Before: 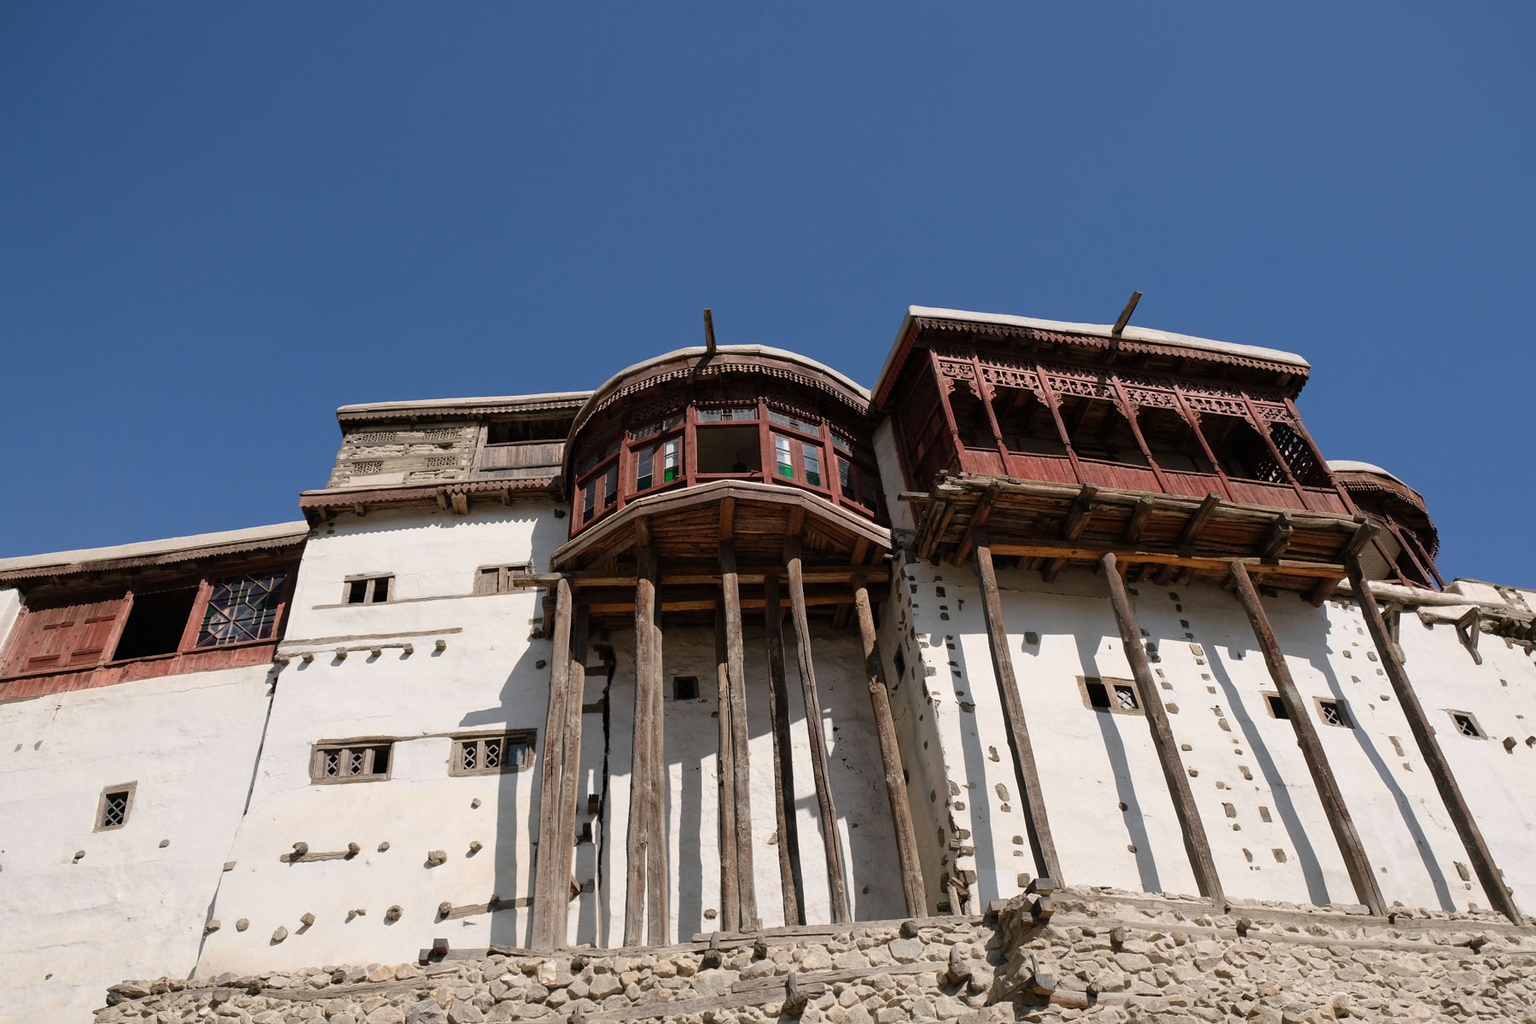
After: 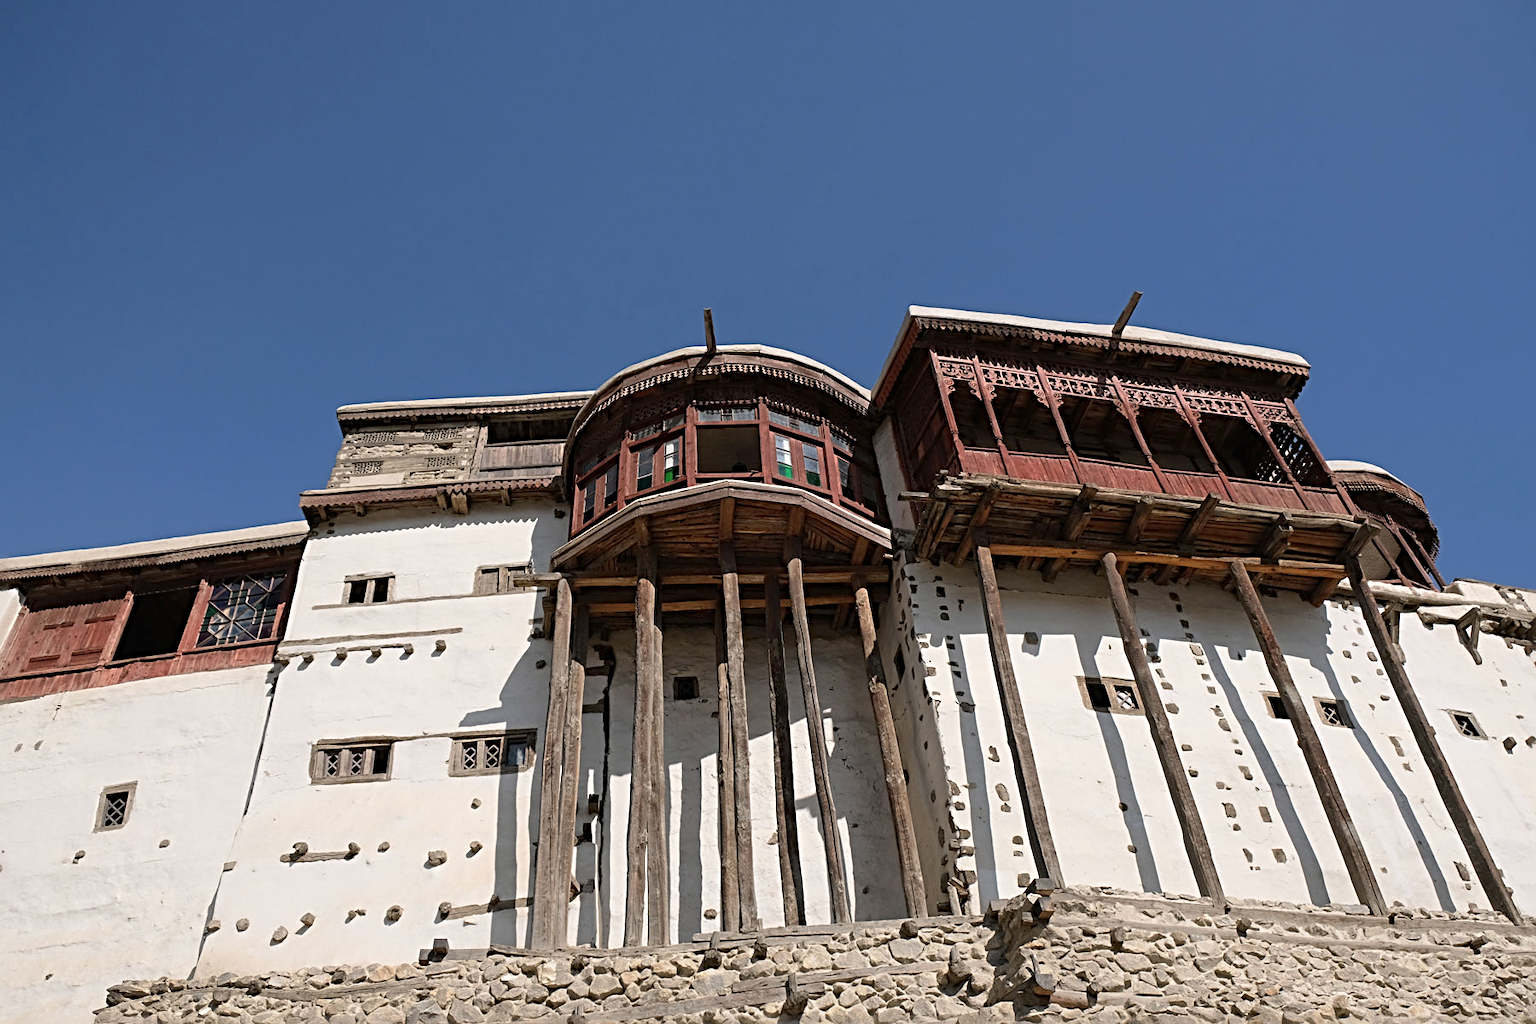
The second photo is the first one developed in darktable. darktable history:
sharpen: radius 3.978
tone curve: curves: ch0 [(0, 0) (0.003, 0.005) (0.011, 0.019) (0.025, 0.04) (0.044, 0.064) (0.069, 0.095) (0.1, 0.129) (0.136, 0.169) (0.177, 0.207) (0.224, 0.247) (0.277, 0.298) (0.335, 0.354) (0.399, 0.416) (0.468, 0.478) (0.543, 0.553) (0.623, 0.634) (0.709, 0.709) (0.801, 0.817) (0.898, 0.912) (1, 1)], preserve colors none
